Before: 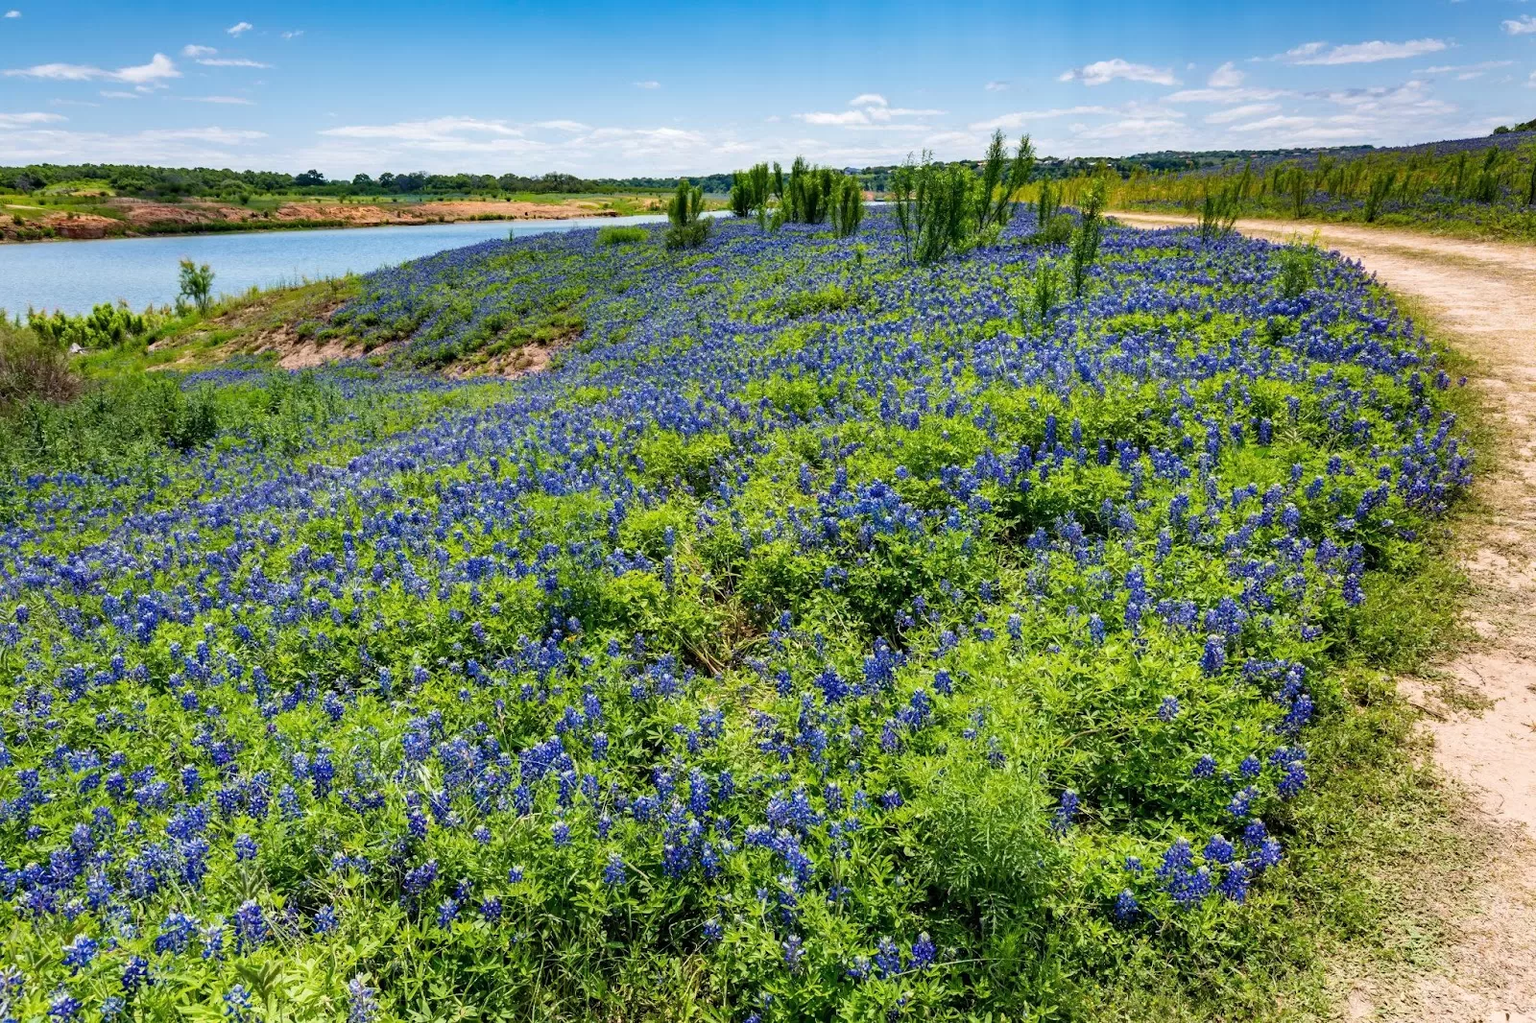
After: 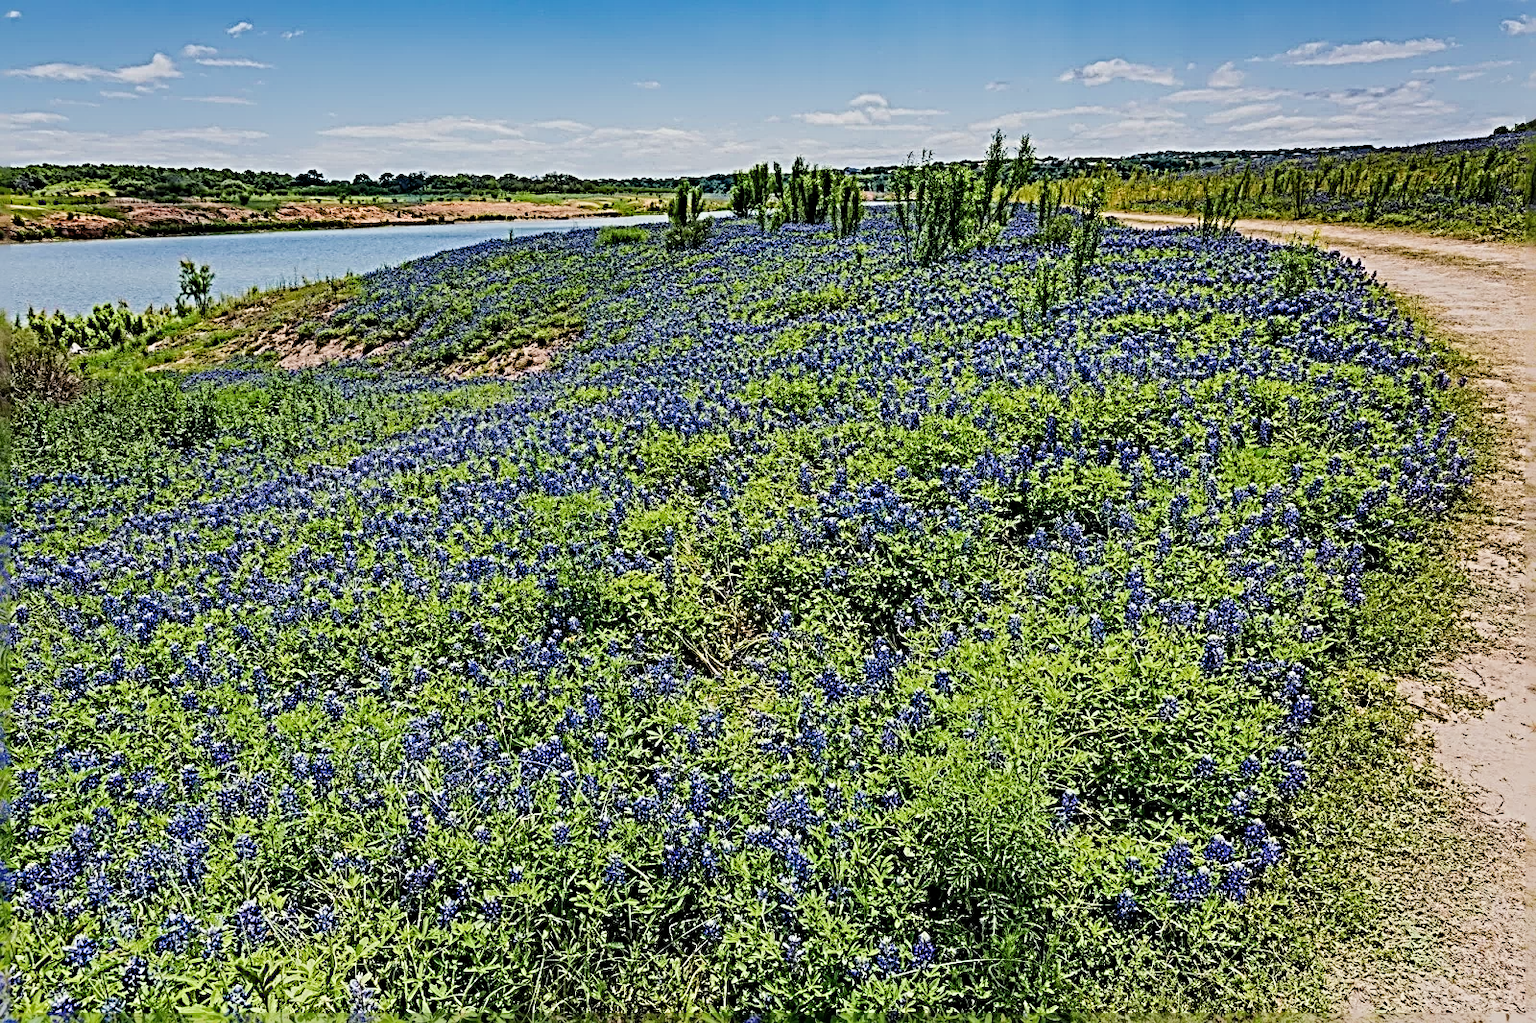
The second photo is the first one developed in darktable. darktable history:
filmic rgb: black relative exposure -7.65 EV, white relative exposure 4.56 EV, hardness 3.61
sharpen: radius 4.001, amount 2
